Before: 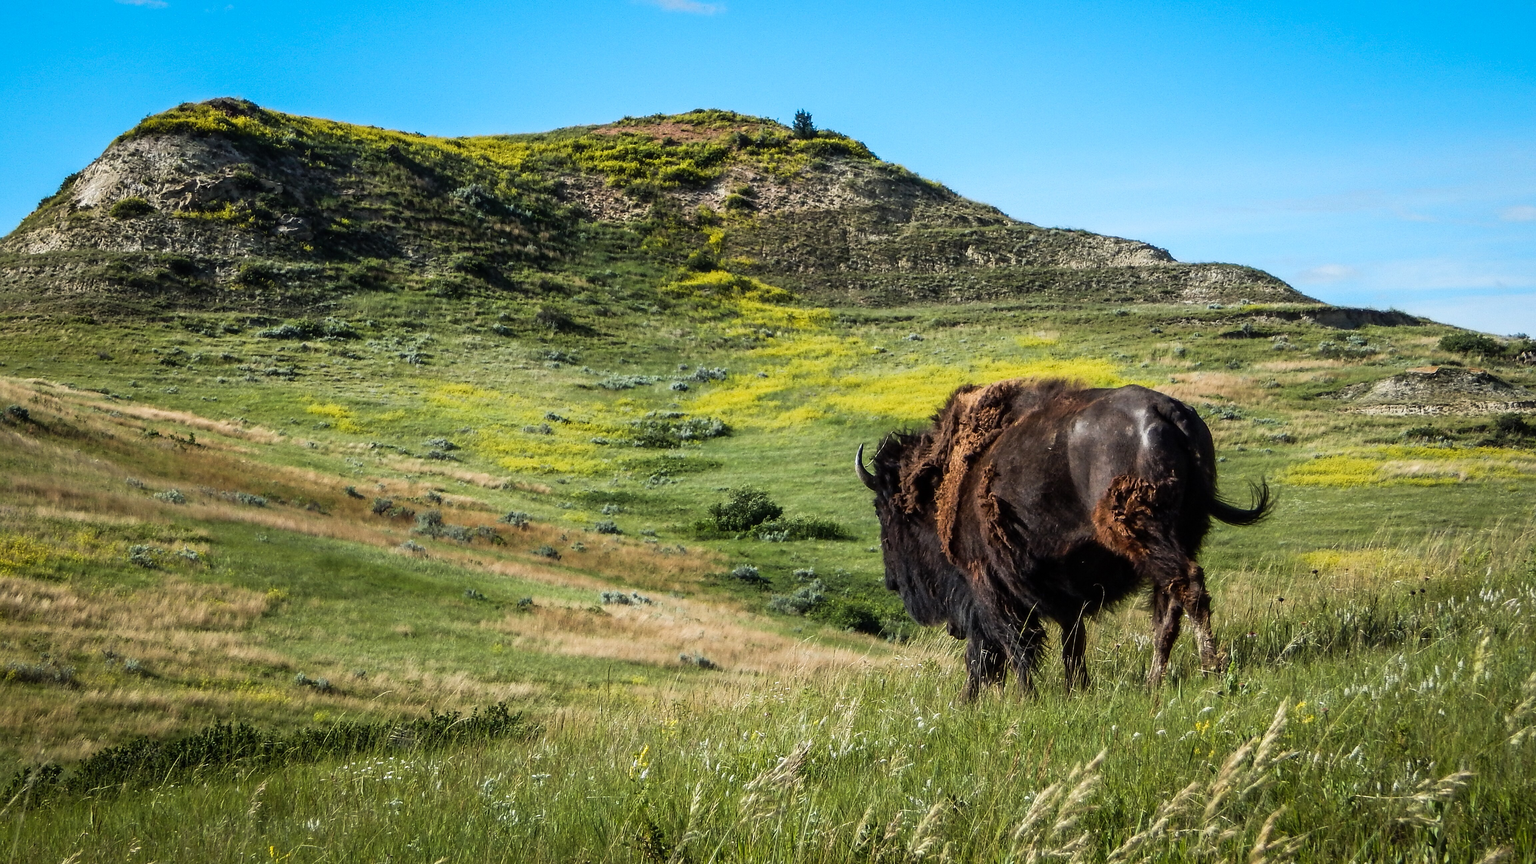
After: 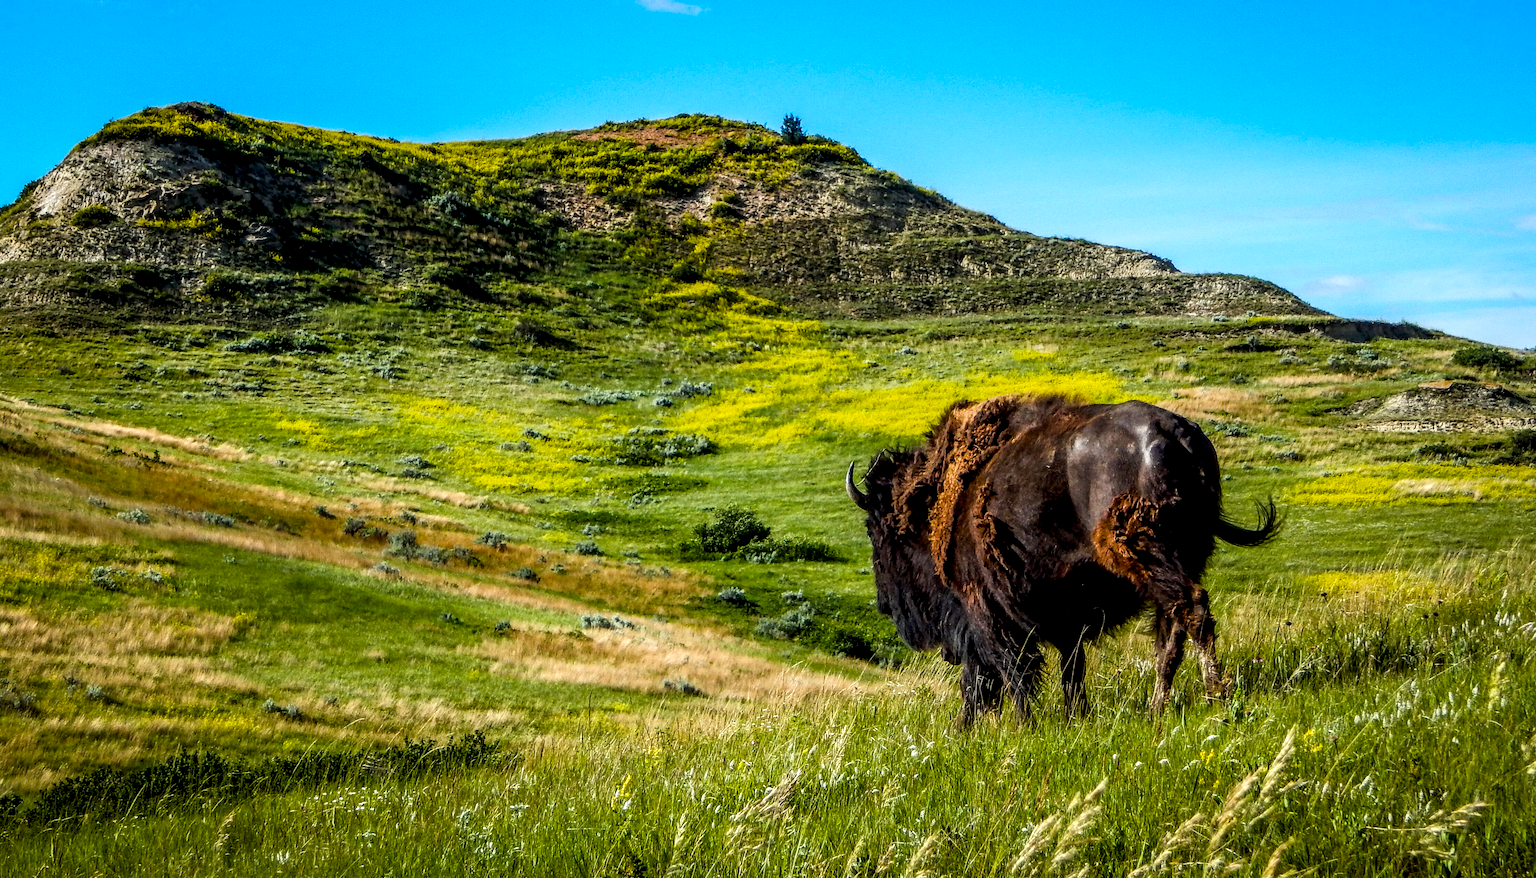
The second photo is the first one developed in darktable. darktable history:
local contrast: detail 150%
color balance rgb: perceptual saturation grading › global saturation 36.365%, perceptual saturation grading › shadows 35.852%
base curve: curves: ch0 [(0, 0) (0.472, 0.455) (1, 1)], preserve colors none
crop and rotate: left 2.722%, right 1.061%, bottom 2.208%
